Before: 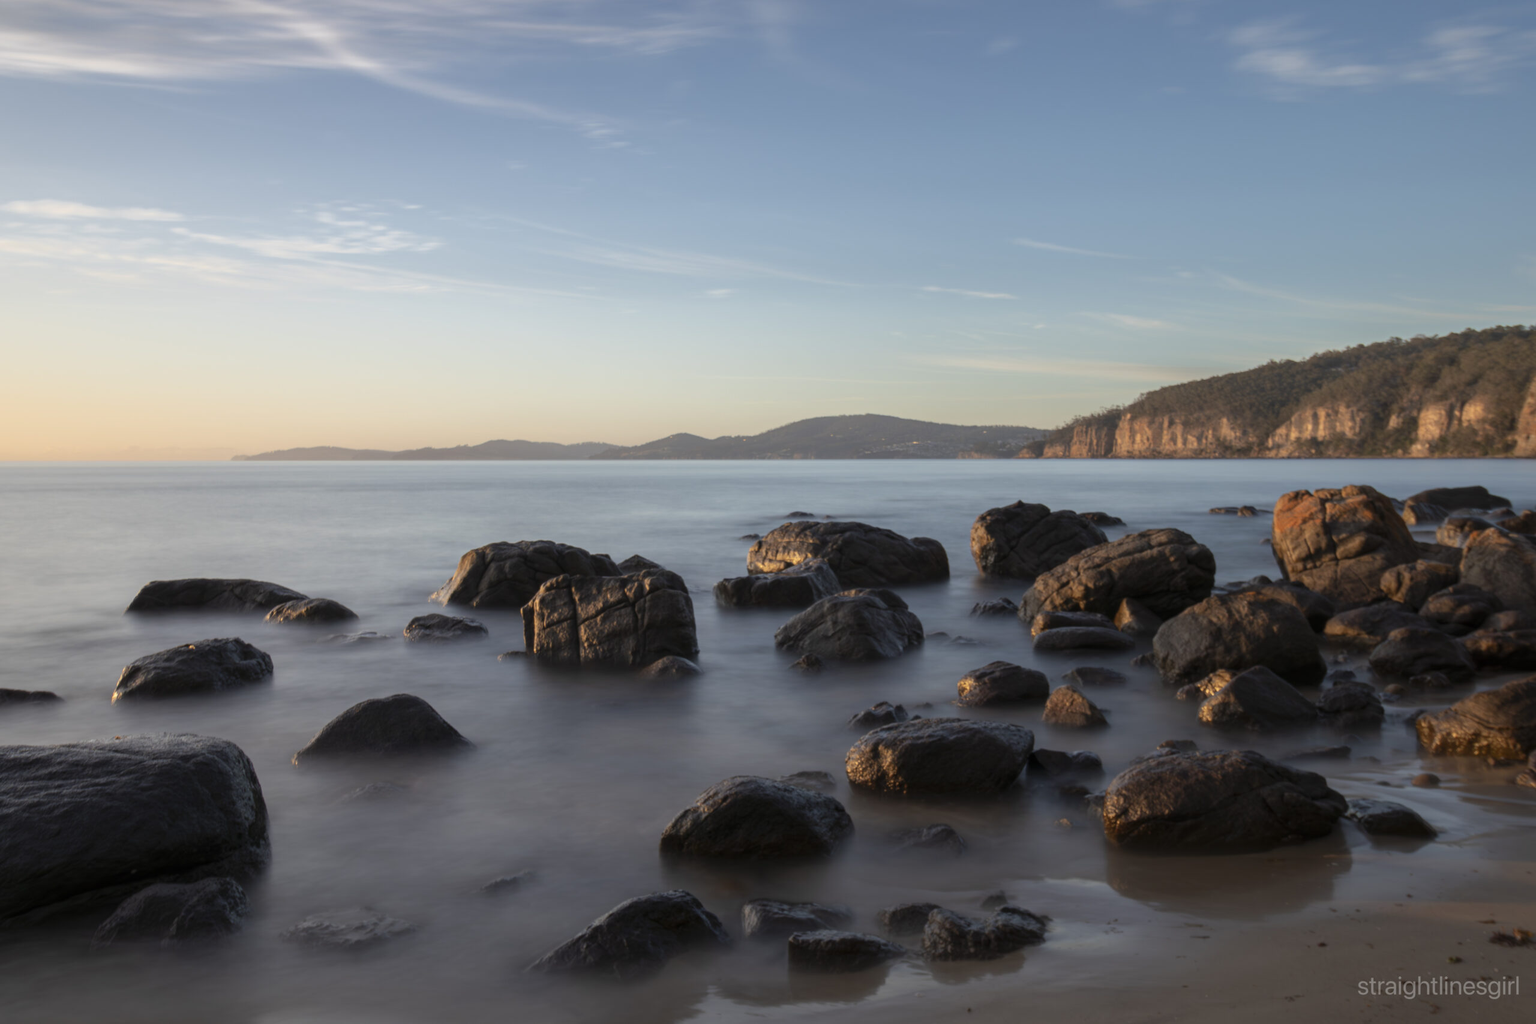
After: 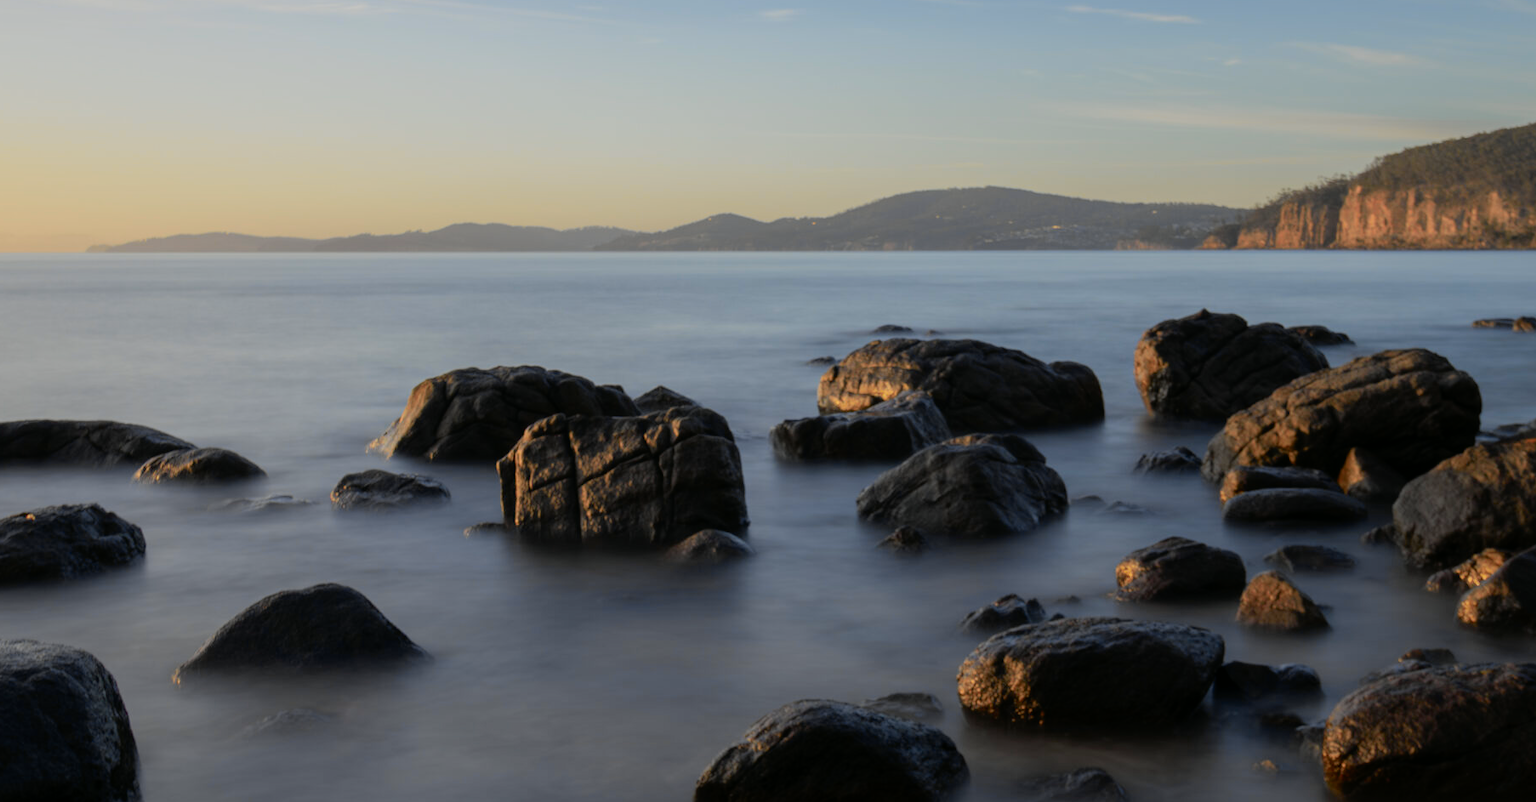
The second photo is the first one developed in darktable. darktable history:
tone curve: curves: ch0 [(0, 0) (0.07, 0.052) (0.23, 0.254) (0.486, 0.53) (0.822, 0.825) (0.994, 0.955)]; ch1 [(0, 0) (0.226, 0.261) (0.379, 0.442) (0.469, 0.472) (0.495, 0.495) (0.514, 0.504) (0.561, 0.568) (0.59, 0.612) (1, 1)]; ch2 [(0, 0) (0.269, 0.299) (0.459, 0.441) (0.498, 0.499) (0.523, 0.52) (0.551, 0.576) (0.629, 0.643) (0.659, 0.681) (0.718, 0.764) (1, 1)], color space Lab, independent channels, preserve colors none
exposure: exposure -0.492 EV, compensate highlight preservation false
crop: left 11.123%, top 27.61%, right 18.3%, bottom 17.034%
